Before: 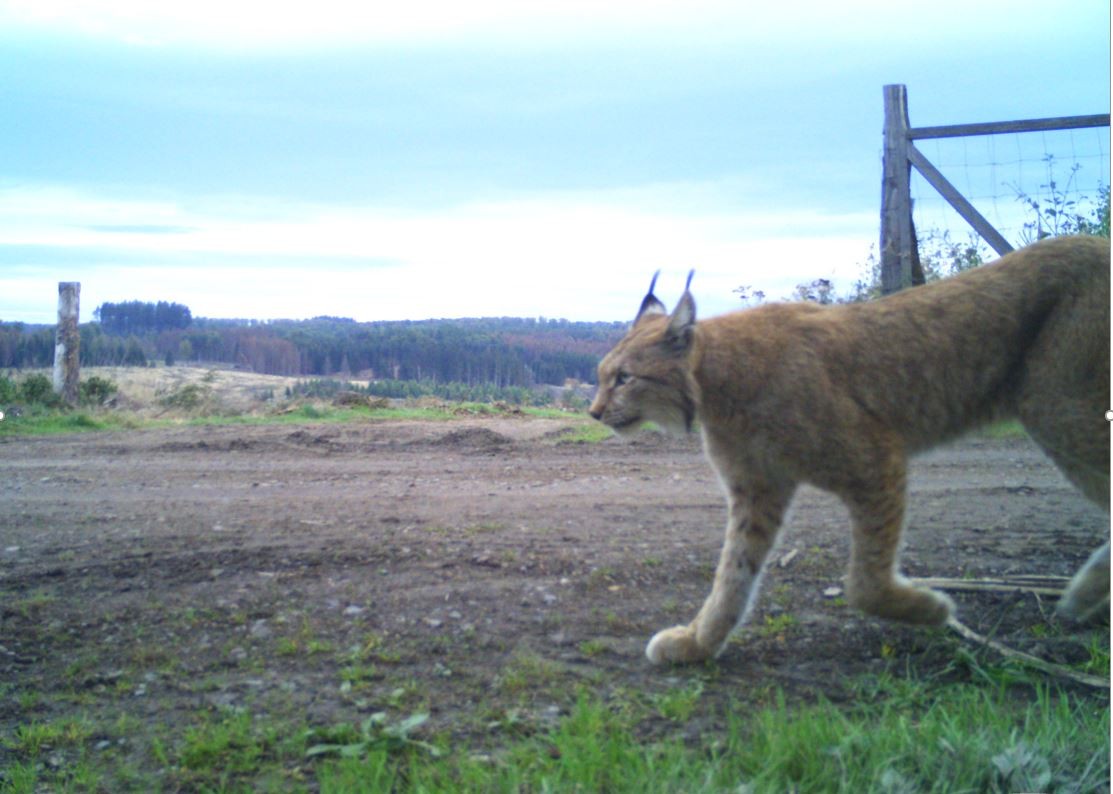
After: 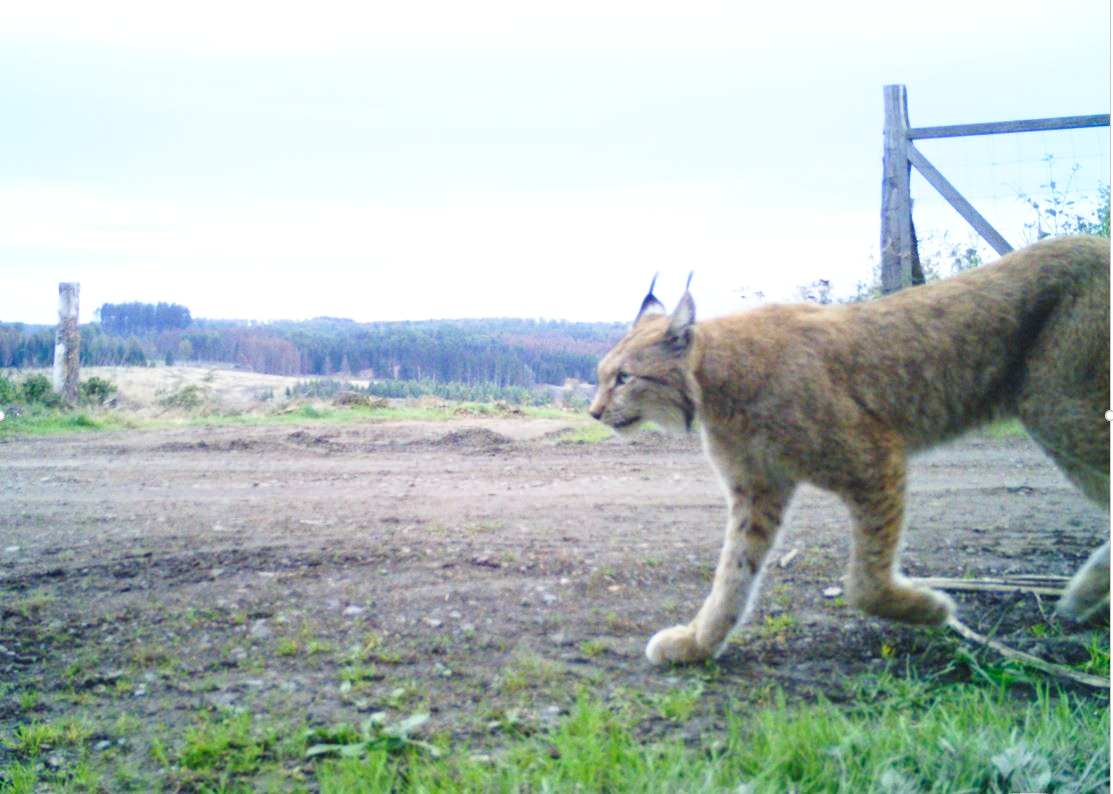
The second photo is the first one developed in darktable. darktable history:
exposure: compensate exposure bias true, compensate highlight preservation false
base curve: curves: ch0 [(0, 0) (0.032, 0.037) (0.105, 0.228) (0.435, 0.76) (0.856, 0.983) (1, 1)], preserve colors none
